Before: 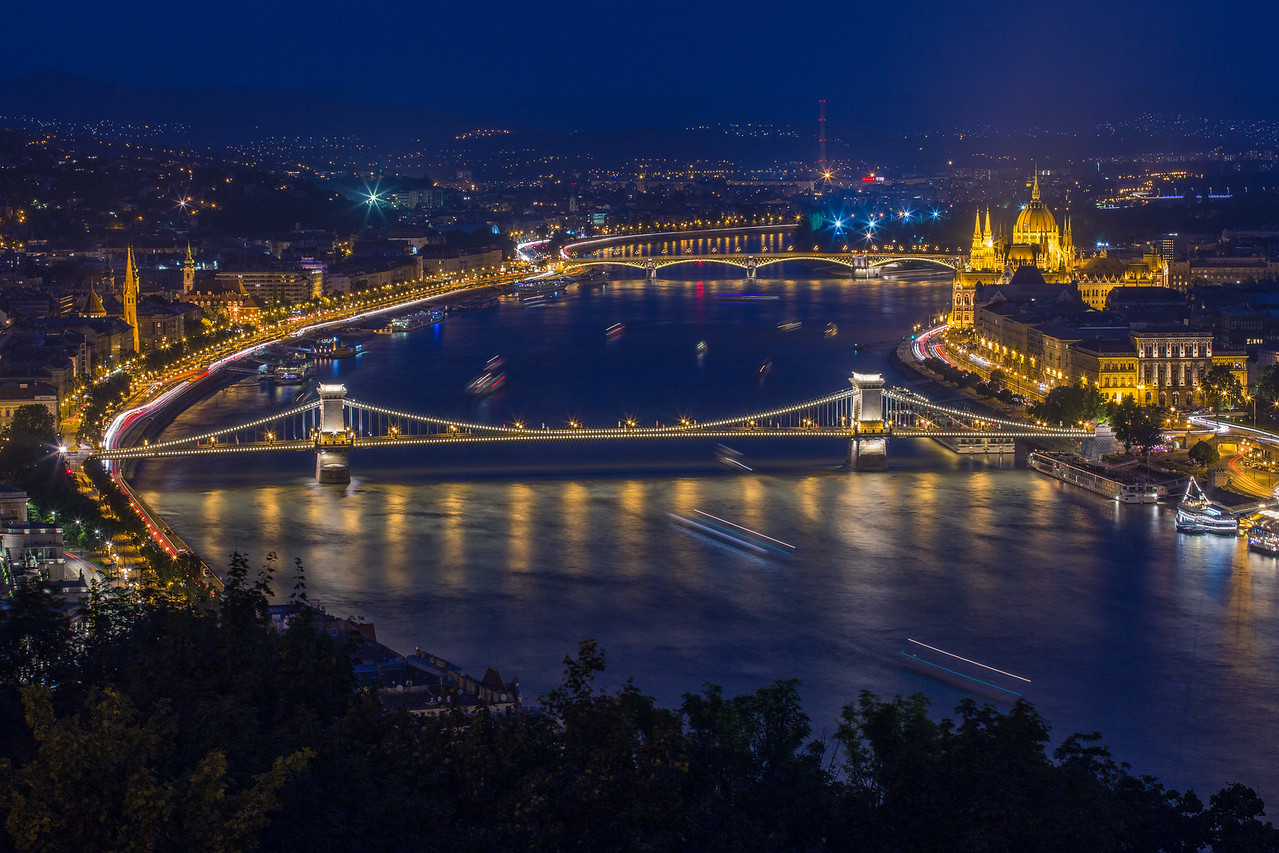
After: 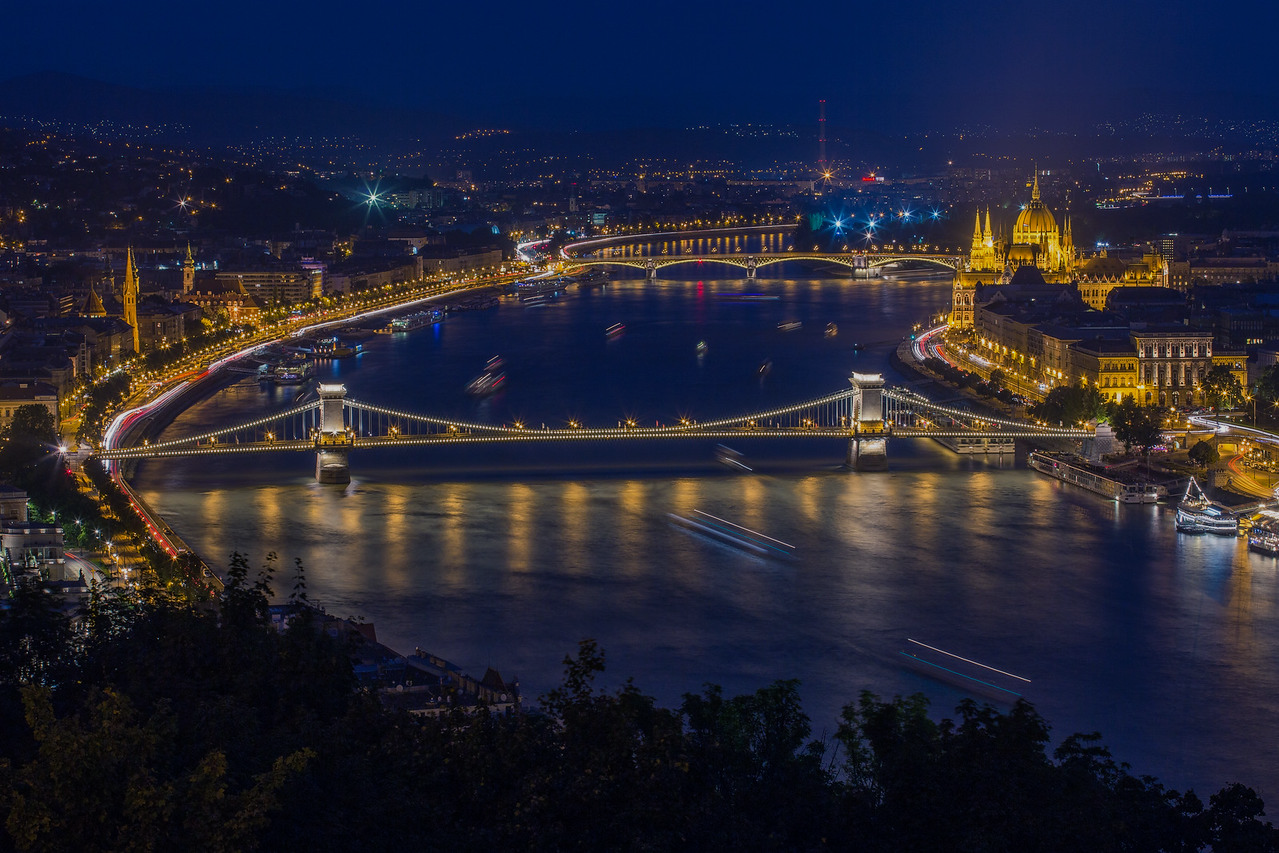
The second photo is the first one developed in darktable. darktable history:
tone equalizer: edges refinement/feathering 500, mask exposure compensation -1.57 EV, preserve details no
exposure: exposure -0.493 EV, compensate exposure bias true, compensate highlight preservation false
